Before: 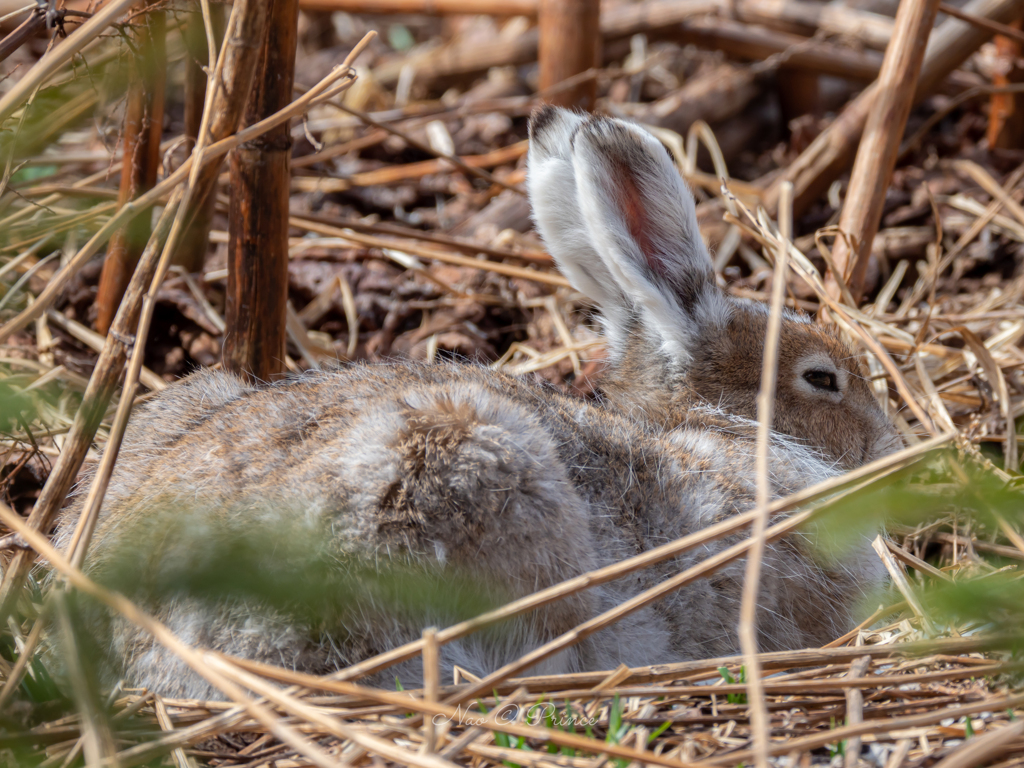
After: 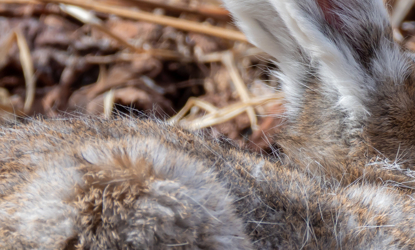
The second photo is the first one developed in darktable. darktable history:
crop: left 31.616%, top 31.972%, right 27.787%, bottom 35.376%
shadows and highlights: low approximation 0.01, soften with gaussian
